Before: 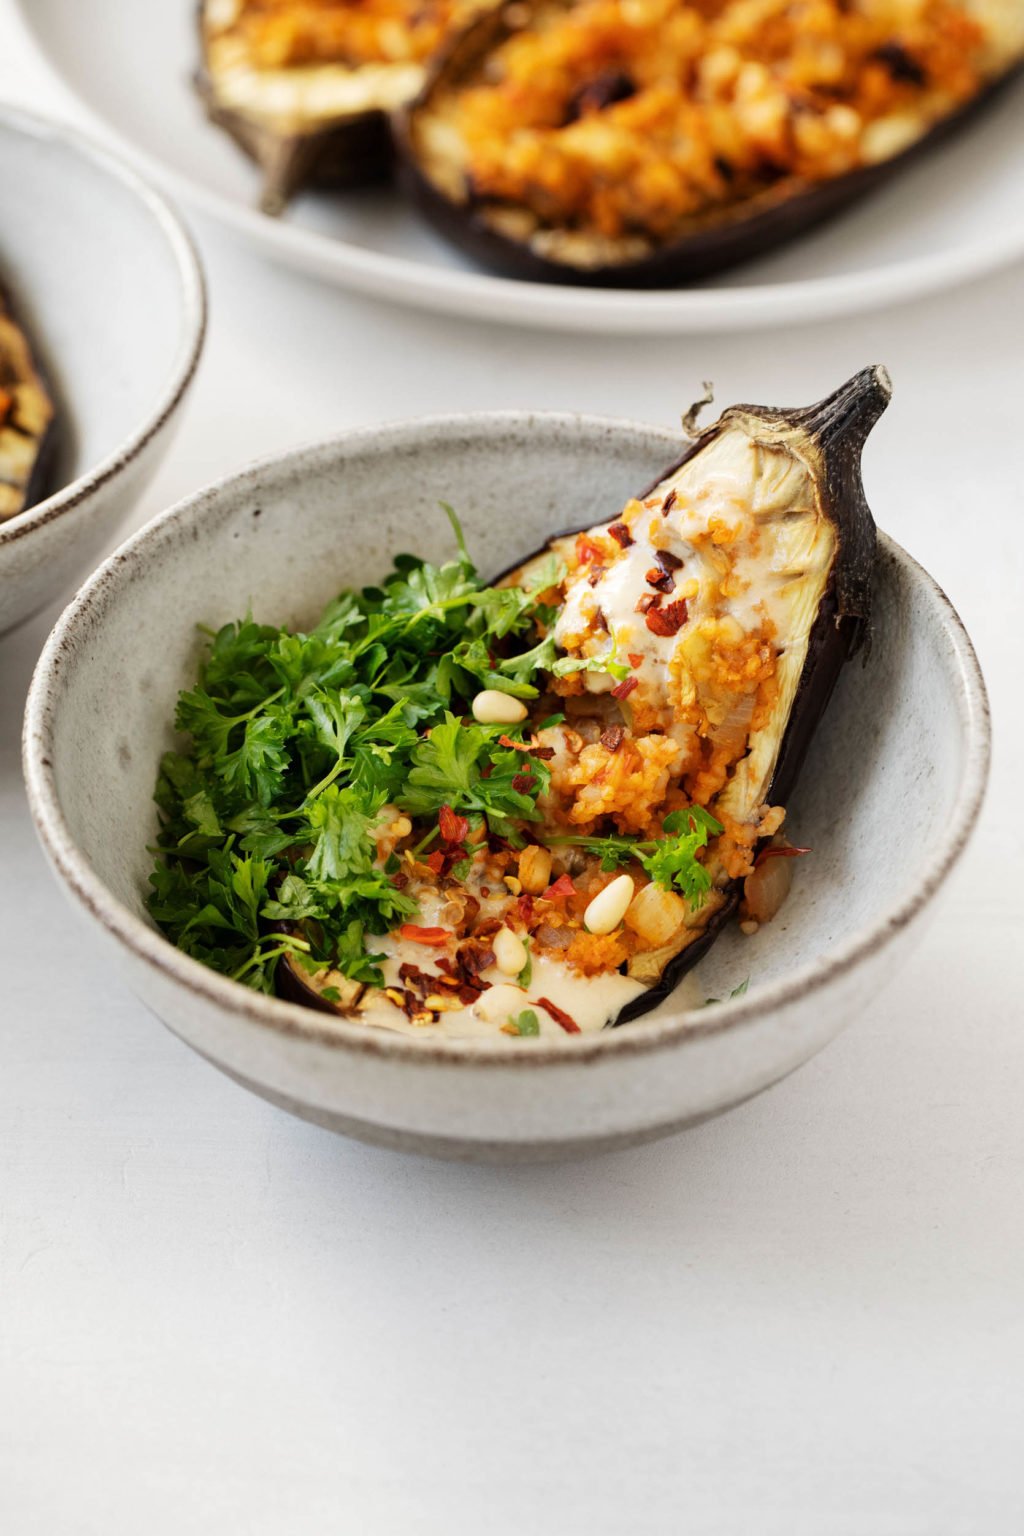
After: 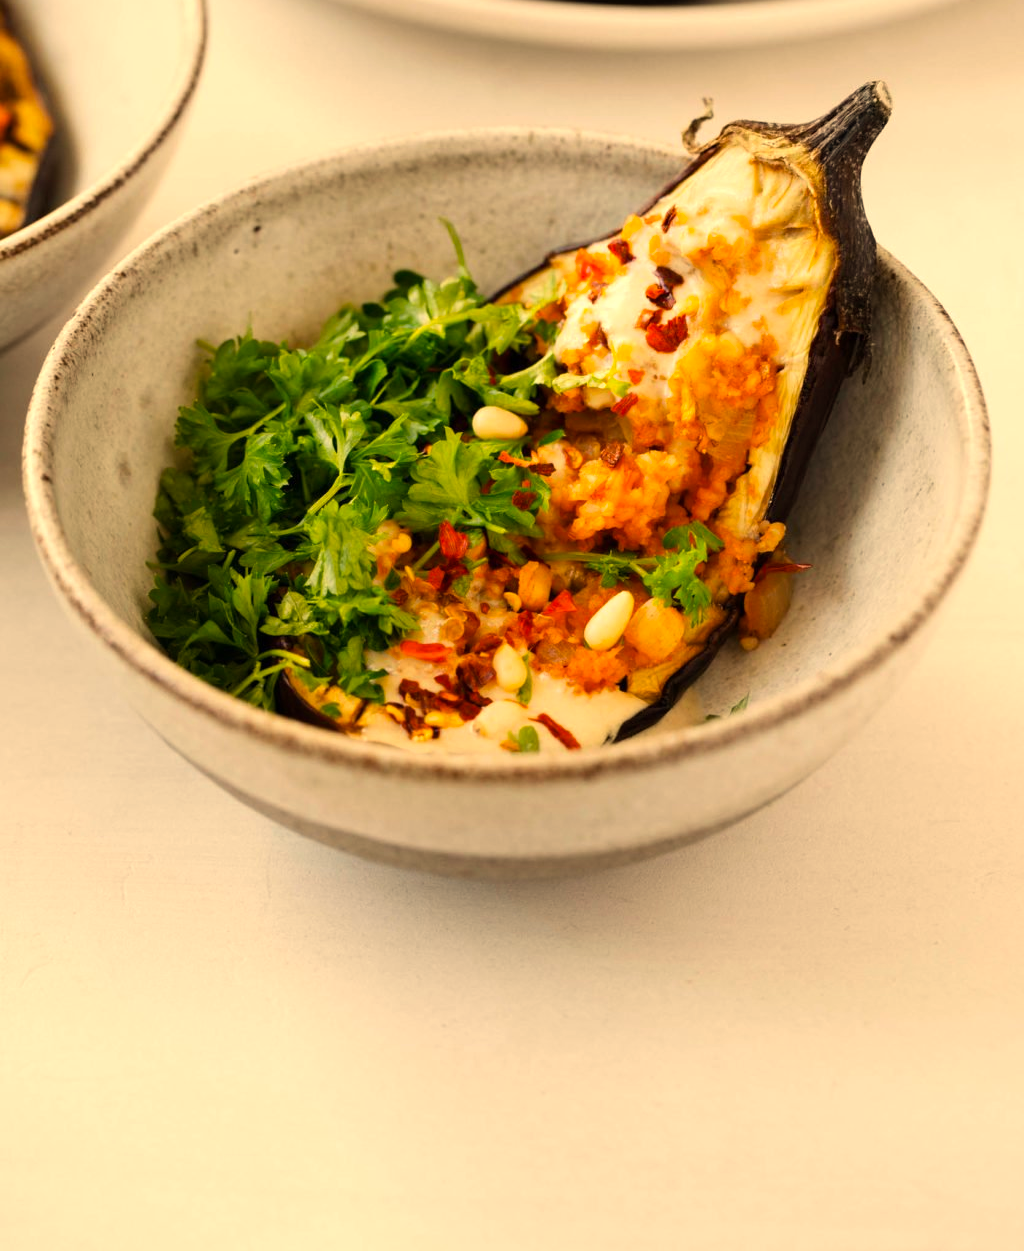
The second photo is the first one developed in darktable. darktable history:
white balance: red 1.138, green 0.996, blue 0.812
color balance rgb: linear chroma grading › global chroma 10%, perceptual saturation grading › global saturation 5%, perceptual brilliance grading › global brilliance 4%, global vibrance 7%, saturation formula JzAzBz (2021)
crop and rotate: top 18.507%
